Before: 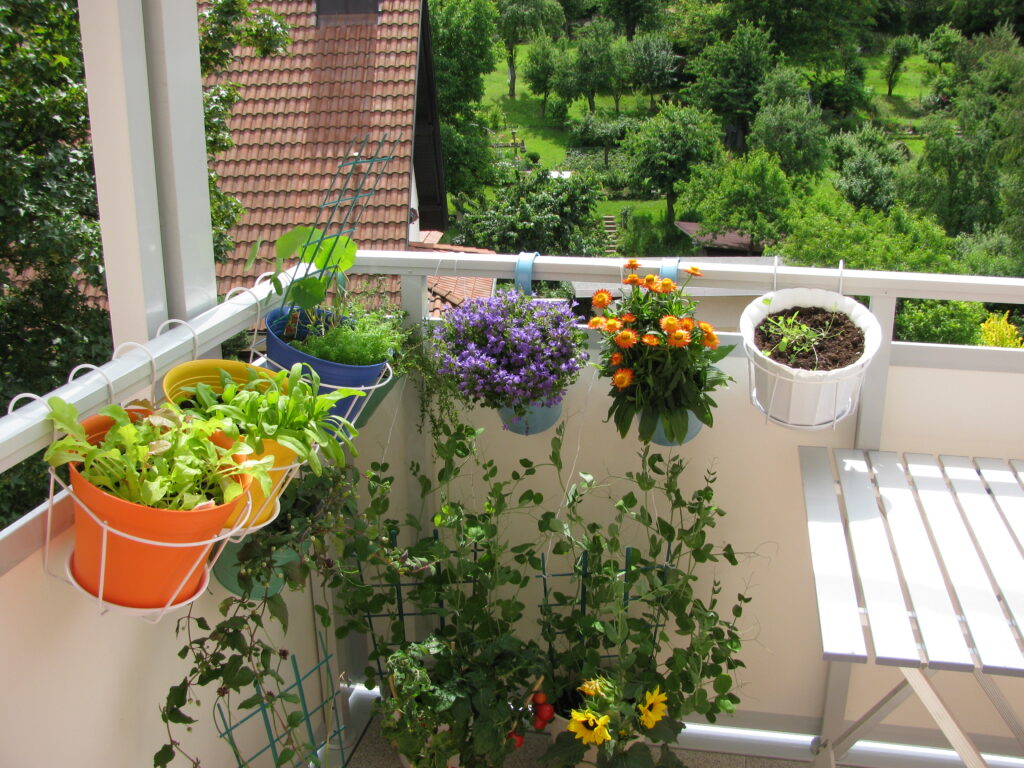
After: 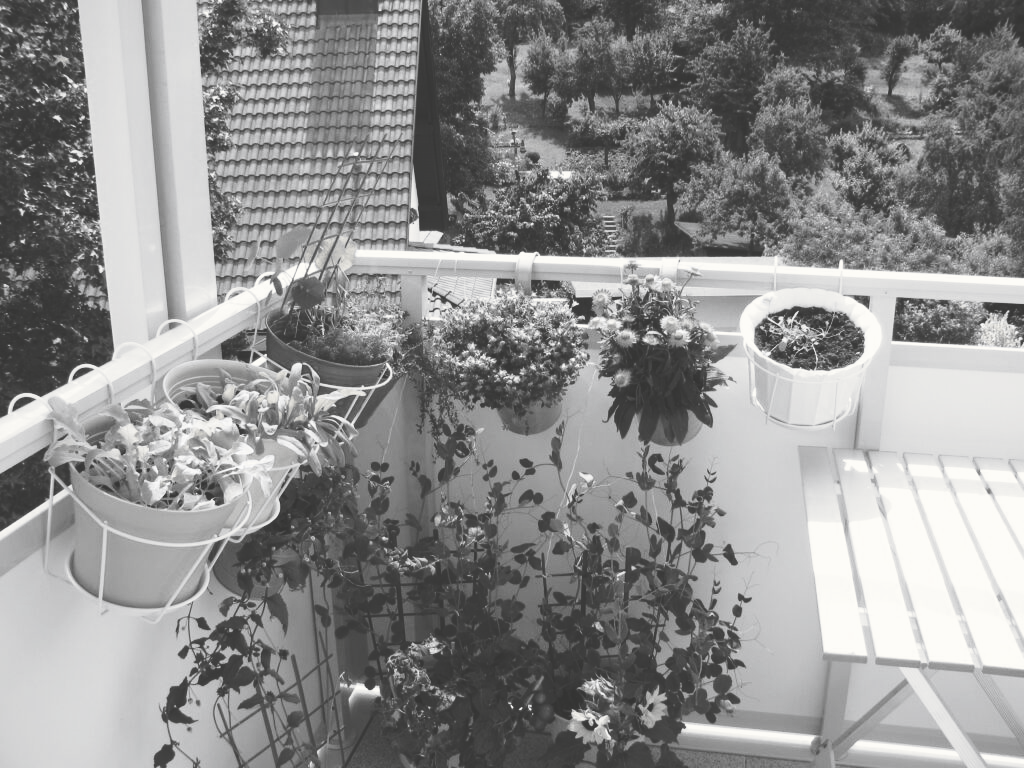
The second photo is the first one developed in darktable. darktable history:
tone curve: curves: ch0 [(0, 0) (0.003, 0.203) (0.011, 0.203) (0.025, 0.21) (0.044, 0.22) (0.069, 0.231) (0.1, 0.243) (0.136, 0.255) (0.177, 0.277) (0.224, 0.305) (0.277, 0.346) (0.335, 0.412) (0.399, 0.492) (0.468, 0.571) (0.543, 0.658) (0.623, 0.75) (0.709, 0.837) (0.801, 0.905) (0.898, 0.955) (1, 1)], preserve colors none
color look up table: target L [94.45, 100.65, 100, 86.7, 75.88, 74.05, 61.19, 57.48, 44.82, 37.82, 31.03, 3.967, 200.91, 84.56, 80.97, 75.52, 65.99, 58.38, 60.17, 64.36, 55.02, 56.32, 37.41, 33.46, 21.71, 100, 85.98, 76.61, 78.07, 76.61, 81.69, 58.64, 59.79, 82.05, 67, 47.64, 75.15, 36.85, 44, 26.21, 26.65, 94.45, 85.98, 84.56, 63.22, 71.1, 68.12, 38.24, 43.19], target a [-0.291, 0.001, -0.652, -0.003, -0.001, 0, 0.001, 0 ×4, -0.091, 0, -0.001, -0.001, 0, 0.001, 0.001, 0, 0, 0.001, 0, 0, 0, -0.001, -0.652, -0.102, -0.002 ×4, 0 ×5, -0.002, 0.001, 0, -0.001, 0, -0.291, -0.102, -0.001, 0 ×5], target b [3.645, -0.003, 8.393, 0.025, 0.004, 0.003, -0.004, 0.003, 0.002, 0.002, 0.002, 1.121, -0.001, 0.003, 0.003, 0.003, -0.004, -0.003, 0.003, 0.003, -0.003, 0.003, -0.002, -0.002, 0.012, 8.393, 1.255, 0.025 ×4, -0.003, 0.003, 0.002, 0.003, 0.003, 0.025, -0.002, -0.003, 0.012, 0.002, 3.645, 1.255, 0.003, -0.003, 0.003, 0.003, 0.002, 0.002], num patches 49
